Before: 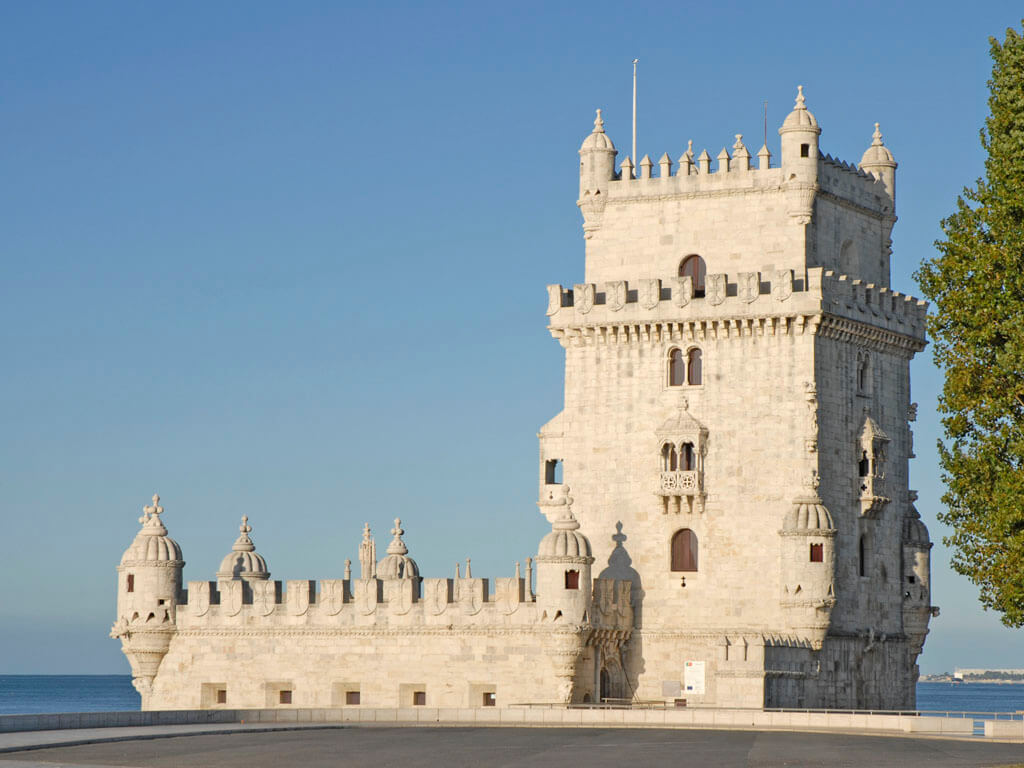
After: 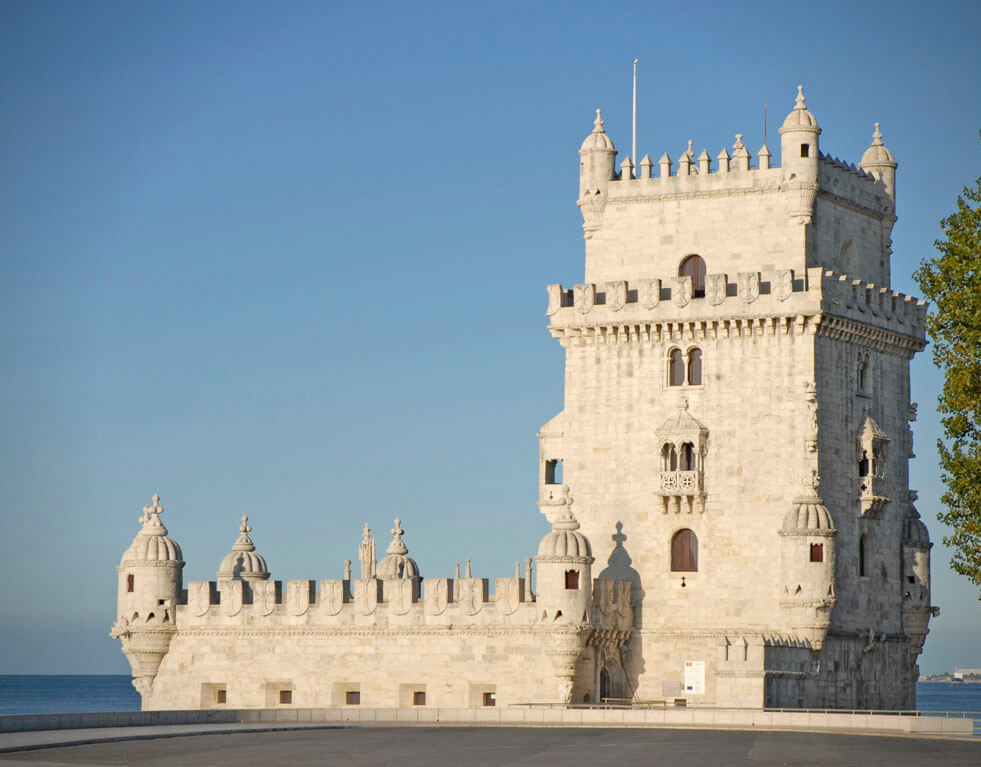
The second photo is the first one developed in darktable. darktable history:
crop: right 4.126%, bottom 0.031%
vignetting: saturation 0, unbound false
